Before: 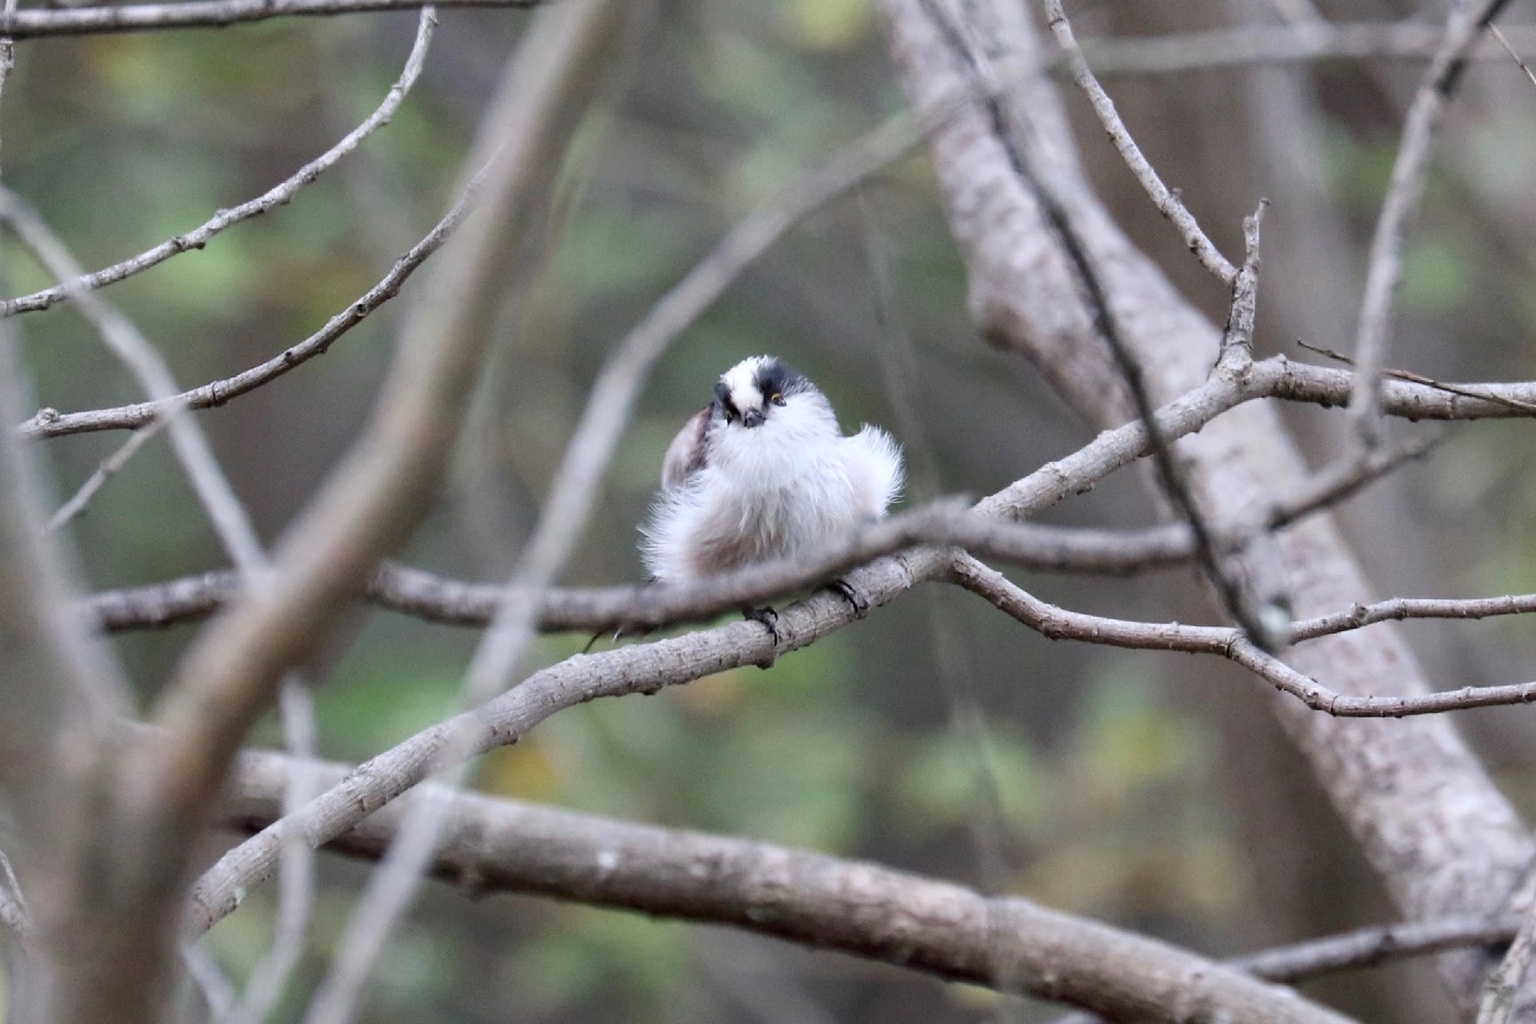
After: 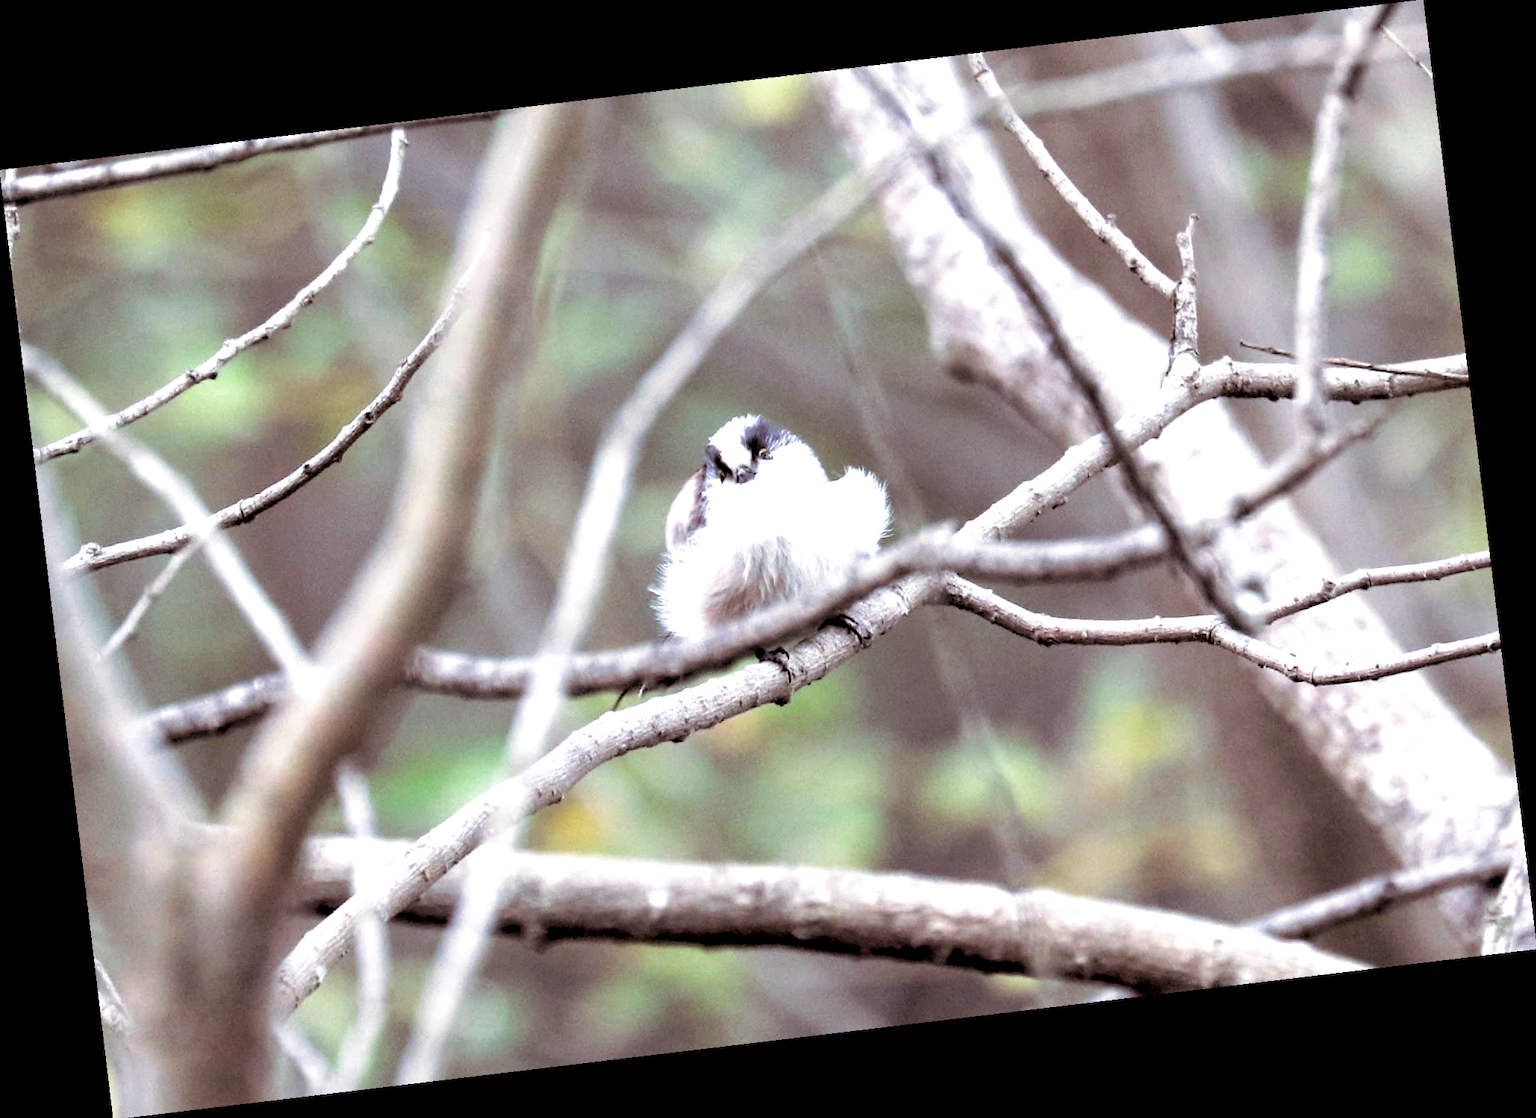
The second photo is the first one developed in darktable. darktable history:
exposure: black level correction 0.011, exposure 1.088 EV, compensate exposure bias true, compensate highlight preservation false
rotate and perspective: rotation -6.83°, automatic cropping off
split-toning: shadows › saturation 0.24, highlights › hue 54°, highlights › saturation 0.24
